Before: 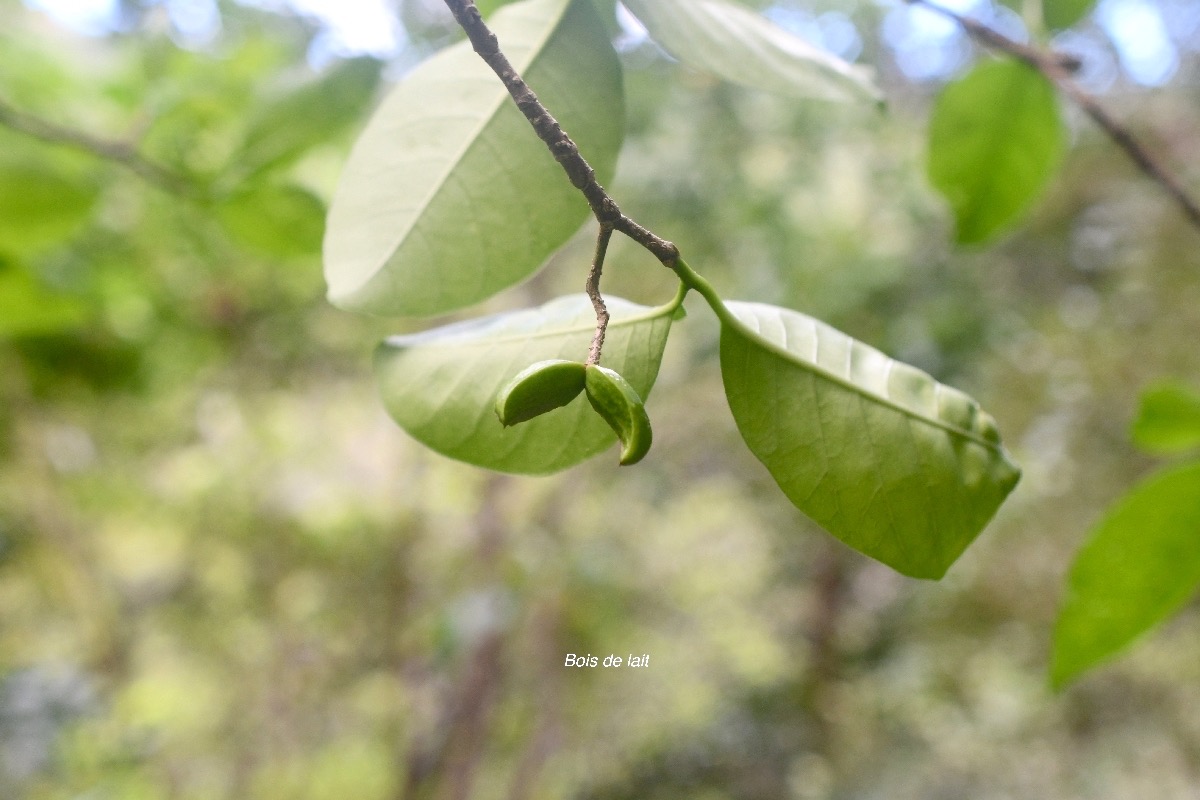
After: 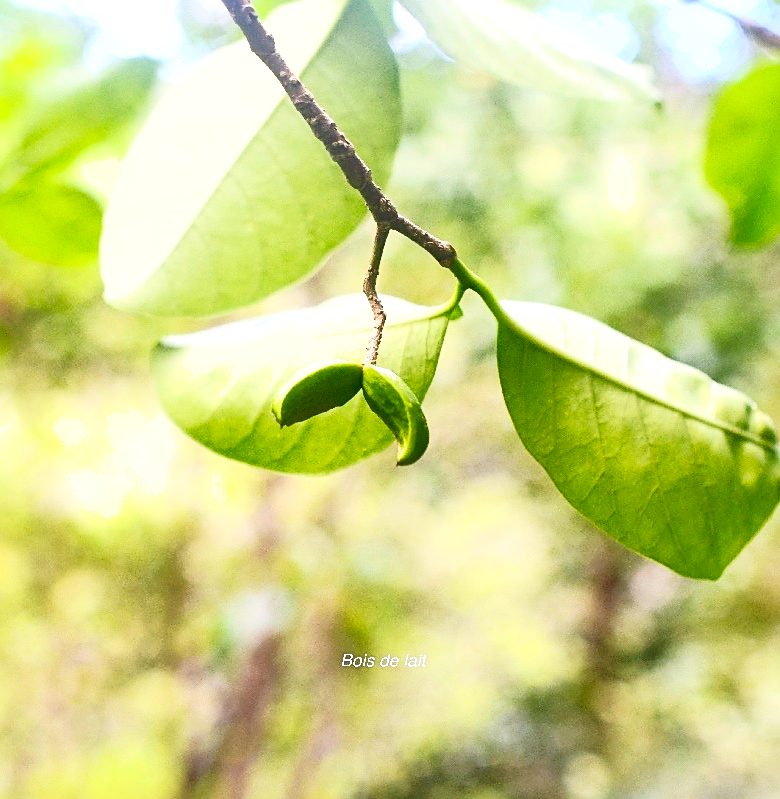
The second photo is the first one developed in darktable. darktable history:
crop and rotate: left 18.657%, right 16.306%
tone curve: curves: ch0 [(0.016, 0.023) (0.248, 0.252) (0.732, 0.797) (1, 1)], preserve colors none
contrast brightness saturation: contrast 0.396, brightness 0.042, saturation 0.252
sharpen: on, module defaults
shadows and highlights: on, module defaults
exposure: exposure 0.601 EV, compensate highlight preservation false
velvia: on, module defaults
